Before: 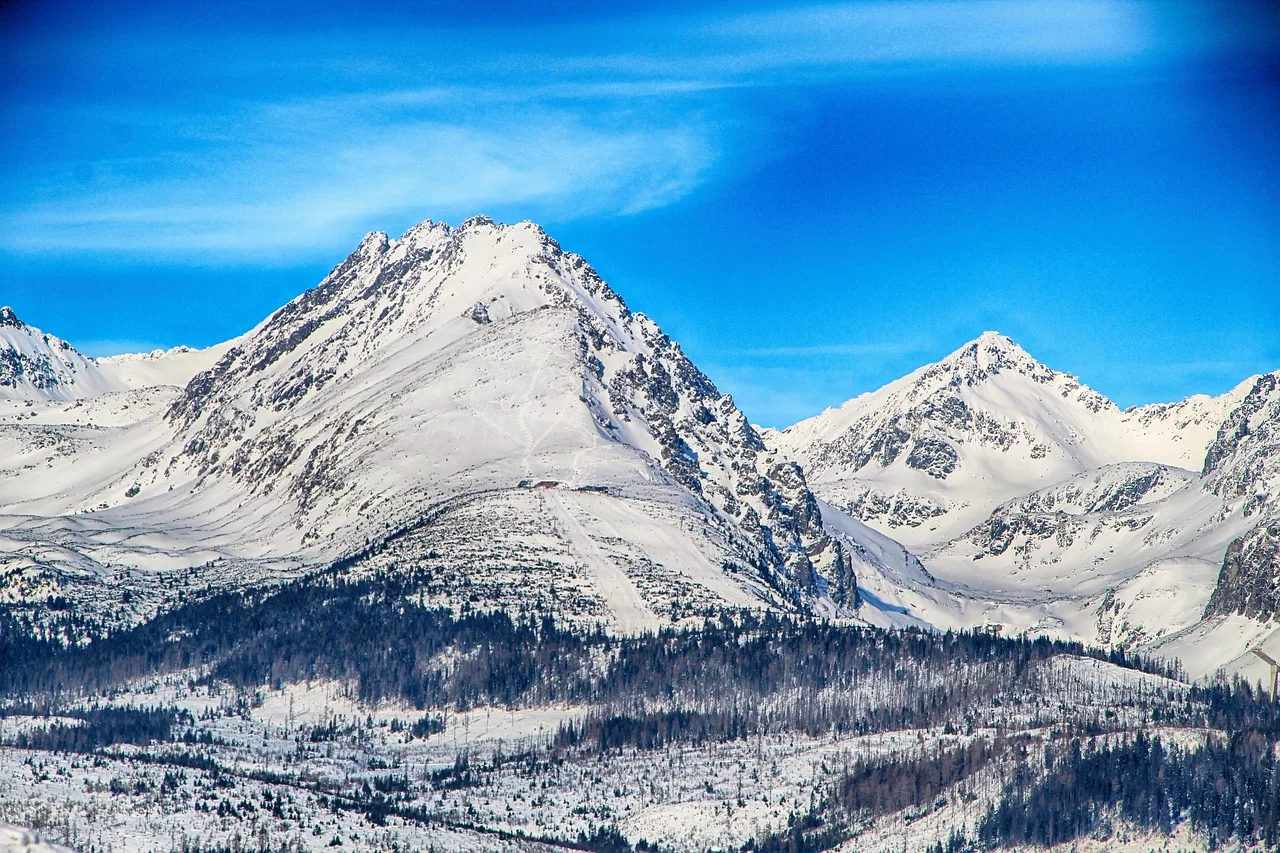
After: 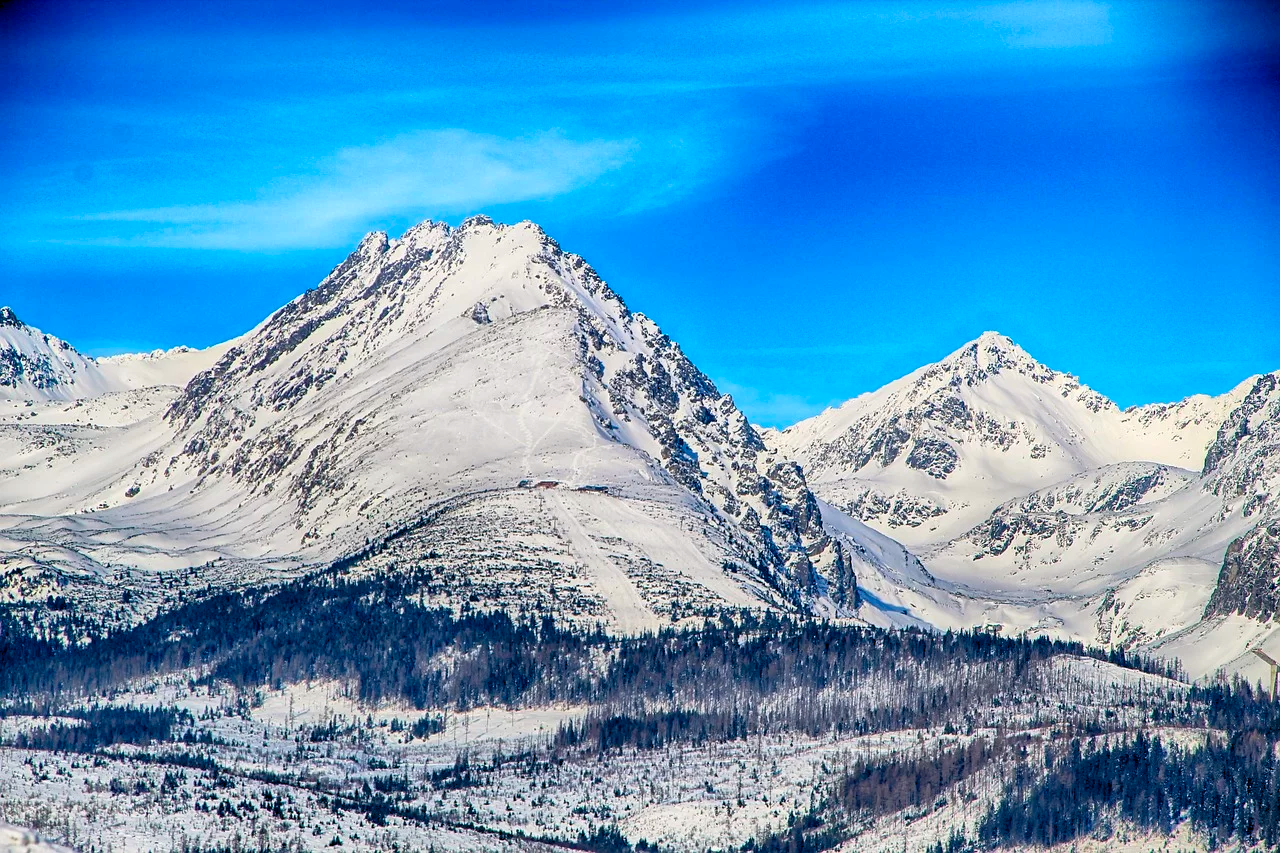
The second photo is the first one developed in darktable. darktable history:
color balance rgb: global offset › luminance -0.468%, perceptual saturation grading › global saturation 36.451%
